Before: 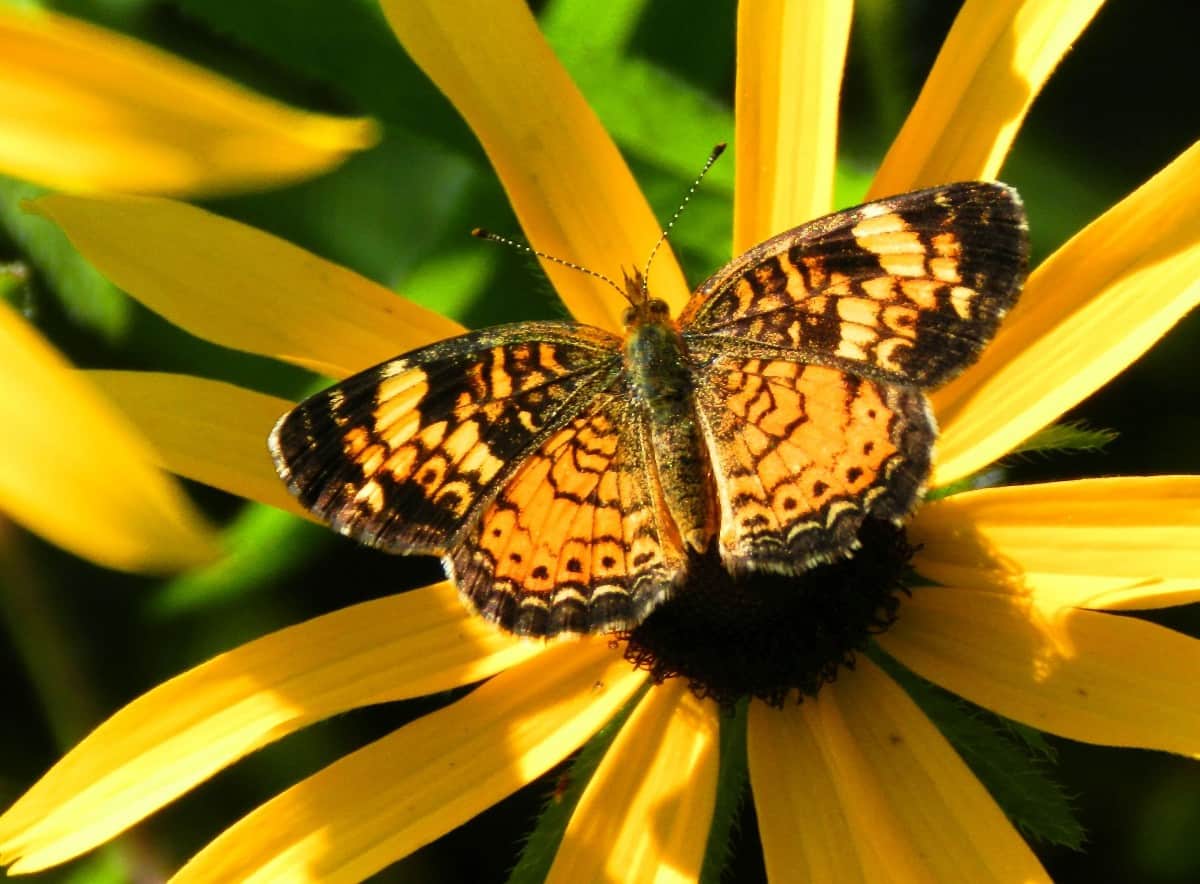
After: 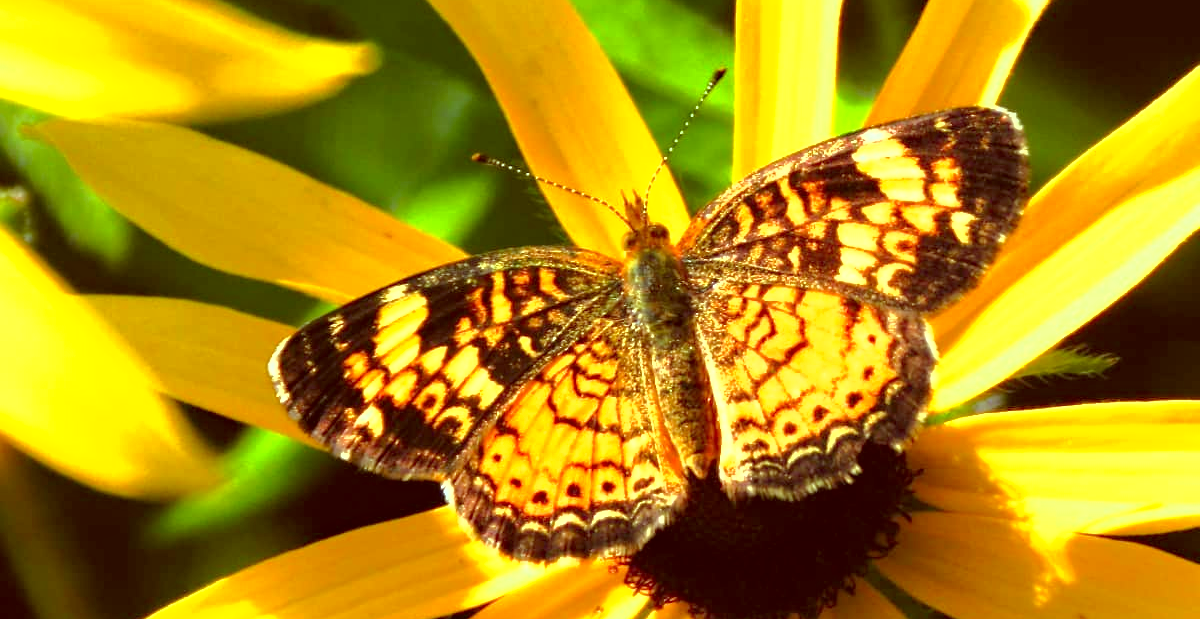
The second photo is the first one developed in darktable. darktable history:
color correction: highlights a* -7.07, highlights b* -0.159, shadows a* 20.13, shadows b* 11.3
shadows and highlights: shadows 29.99, highlights color adjustment 0.315%
crop and rotate: top 8.532%, bottom 21.376%
haze removal: compatibility mode true, adaptive false
exposure: black level correction 0, exposure 0.954 EV, compensate highlight preservation false
color zones: curves: ch0 [(0.25, 0.5) (0.423, 0.5) (0.443, 0.5) (0.521, 0.756) (0.568, 0.5) (0.576, 0.5) (0.75, 0.5)]; ch1 [(0.25, 0.5) (0.423, 0.5) (0.443, 0.5) (0.539, 0.873) (0.624, 0.565) (0.631, 0.5) (0.75, 0.5)]
